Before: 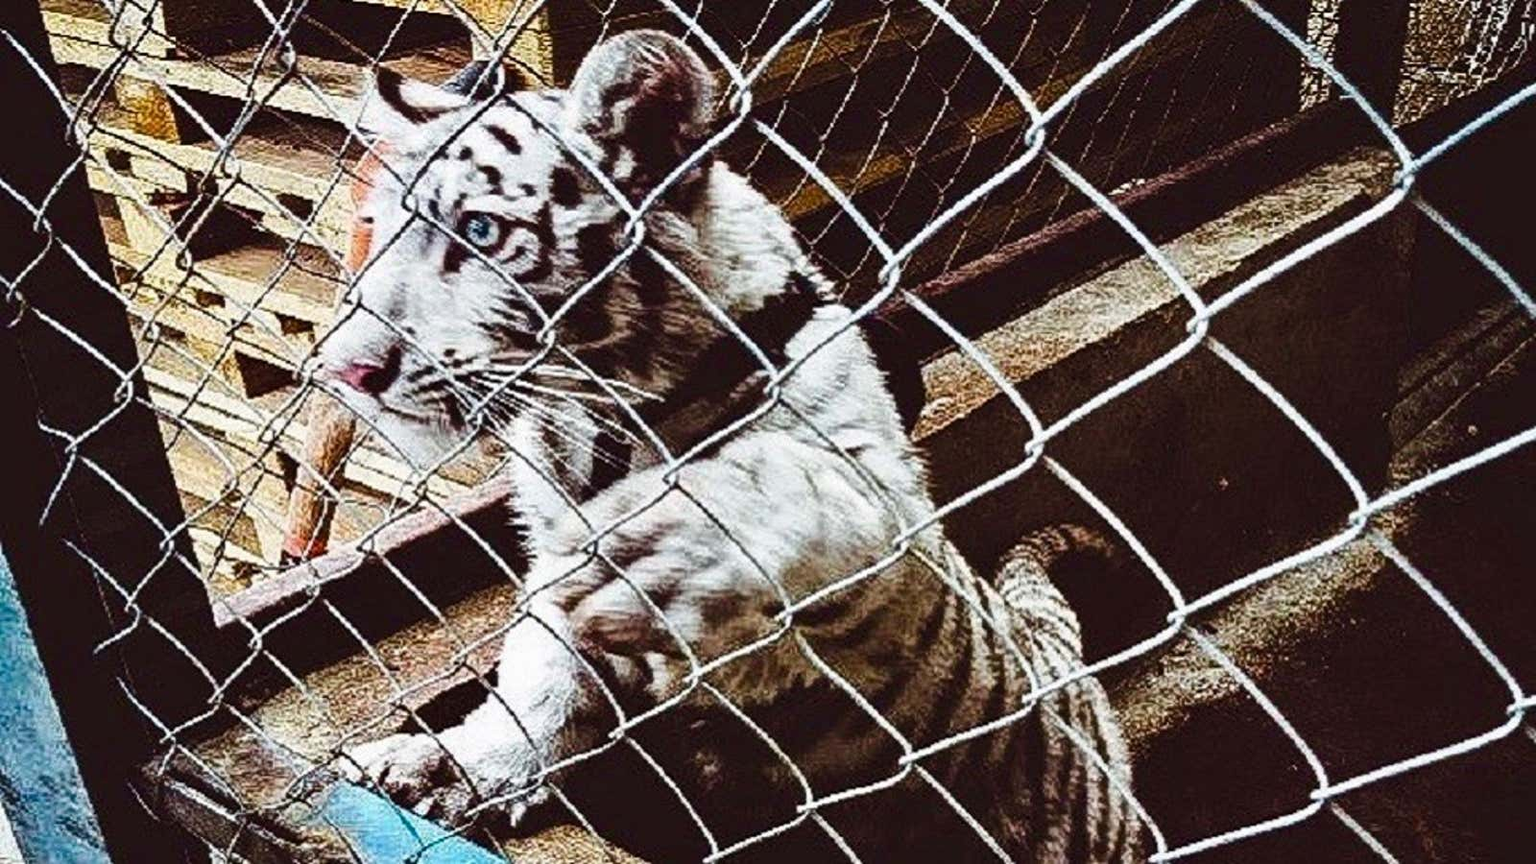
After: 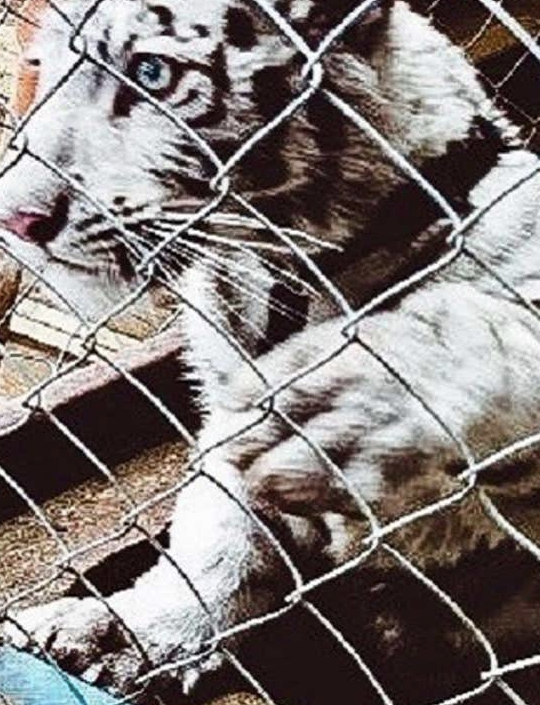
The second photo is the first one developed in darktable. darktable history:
crop and rotate: left 21.834%, top 18.573%, right 44.373%, bottom 3%
contrast brightness saturation: contrast 0.06, brightness -0.005, saturation -0.218
